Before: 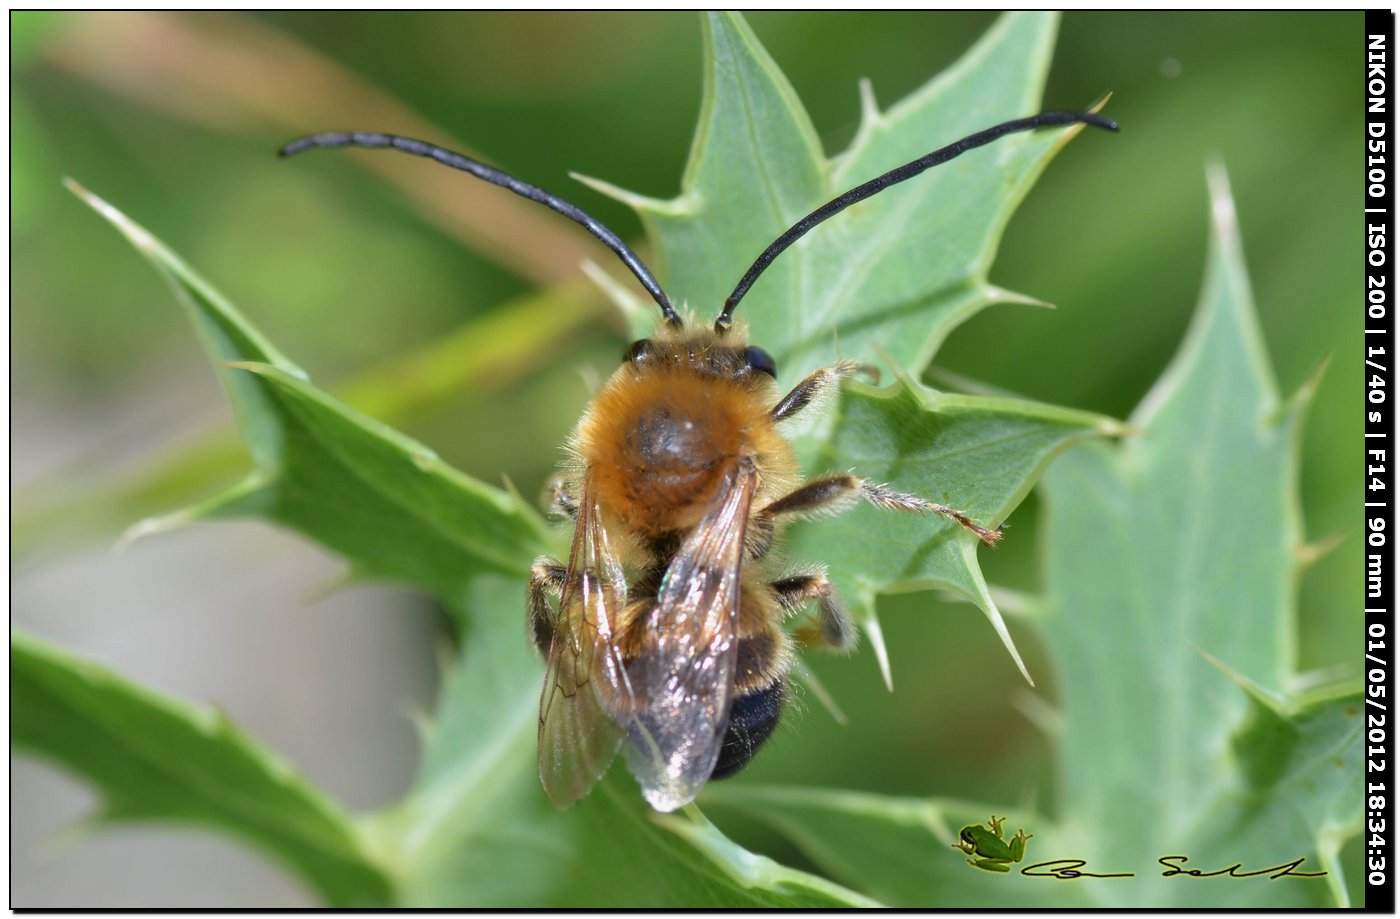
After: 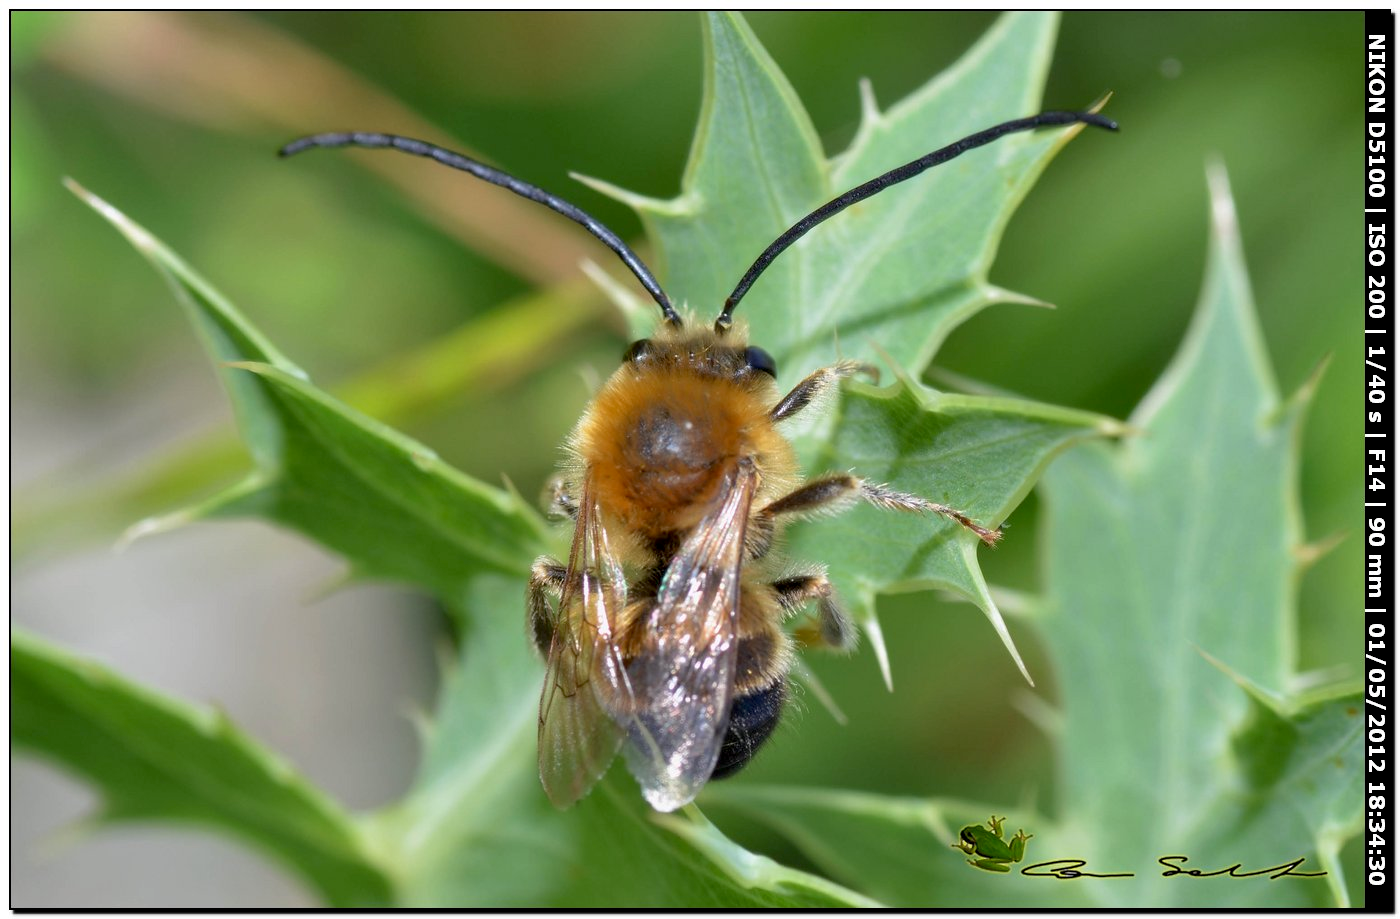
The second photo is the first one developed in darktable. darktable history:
tone equalizer: on, module defaults
exposure: black level correction 0.007, compensate highlight preservation false
